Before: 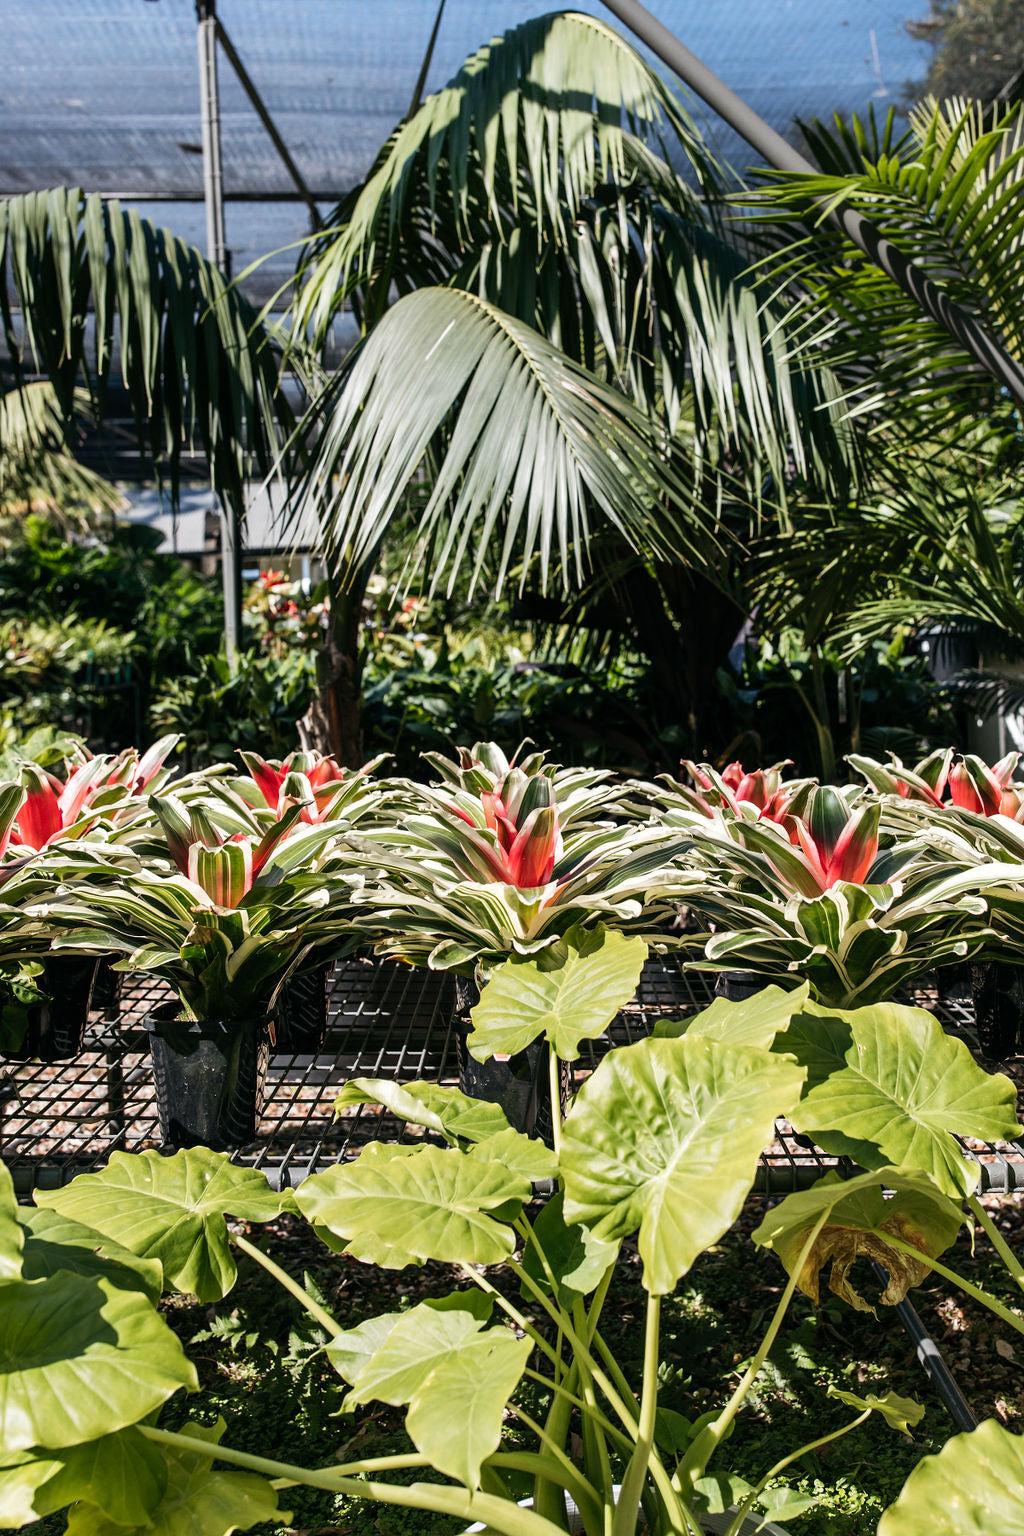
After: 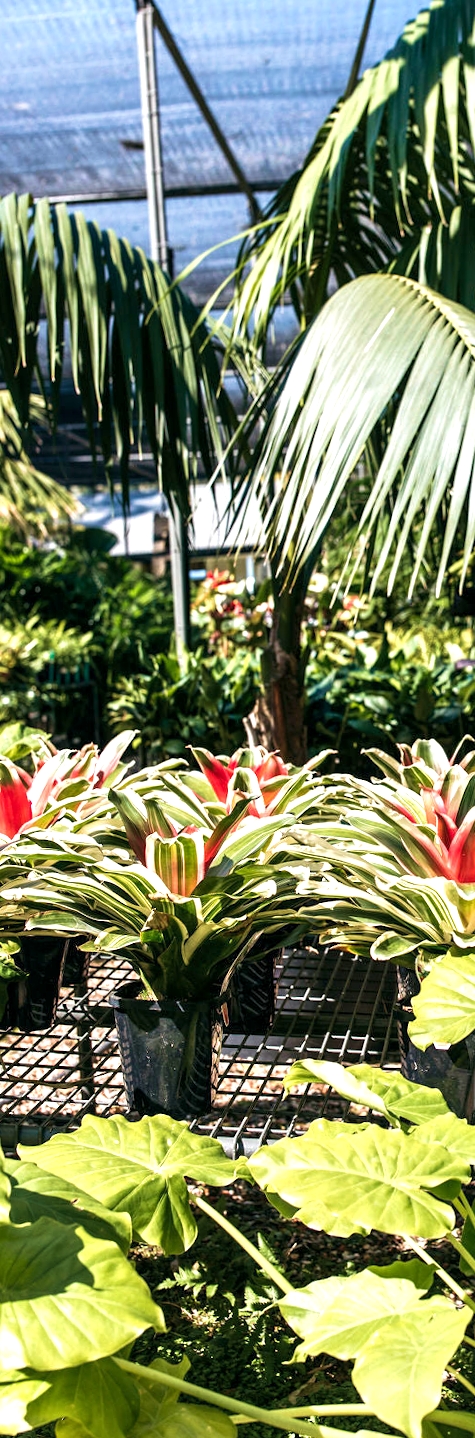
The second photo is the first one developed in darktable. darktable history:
color correction: highlights a* 0.003, highlights b* -0.283
color balance rgb: global vibrance 10%
rotate and perspective: rotation 0.062°, lens shift (vertical) 0.115, lens shift (horizontal) -0.133, crop left 0.047, crop right 0.94, crop top 0.061, crop bottom 0.94
velvia: strength 45%
local contrast: highlights 100%, shadows 100%, detail 120%, midtone range 0.2
crop and rotate: left 0%, top 0%, right 50.845%
tone equalizer: on, module defaults
exposure: black level correction 0, exposure 0.7 EV, compensate exposure bias true, compensate highlight preservation false
